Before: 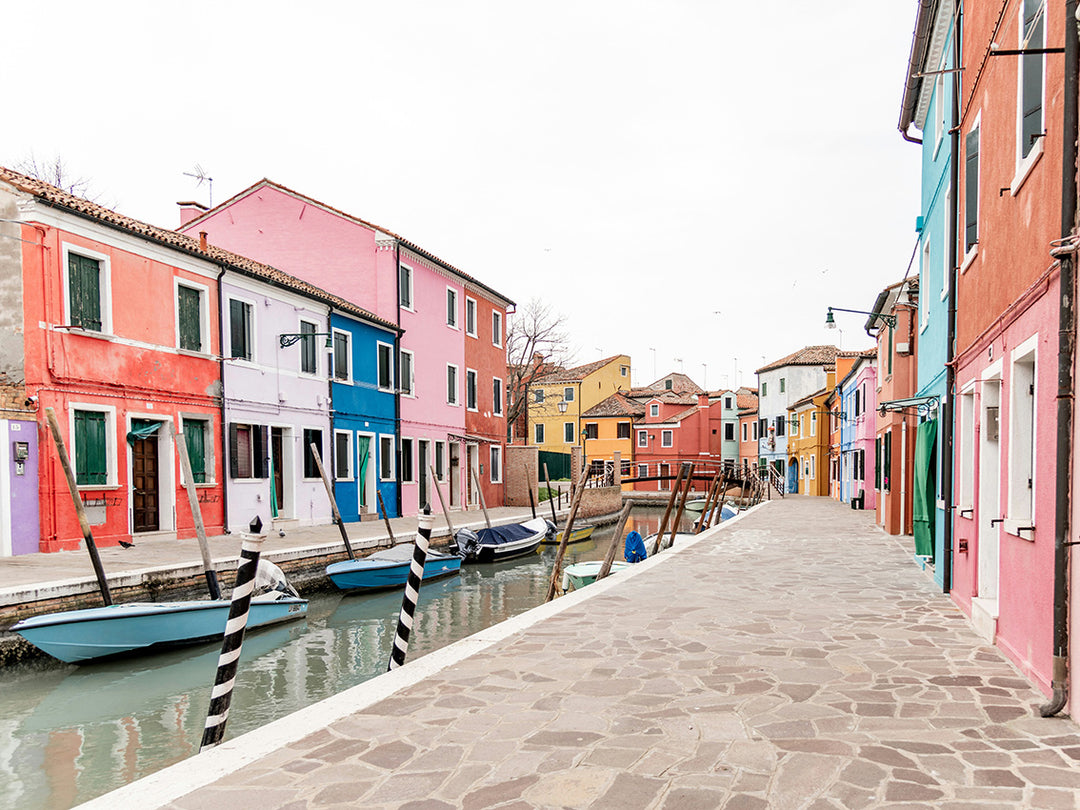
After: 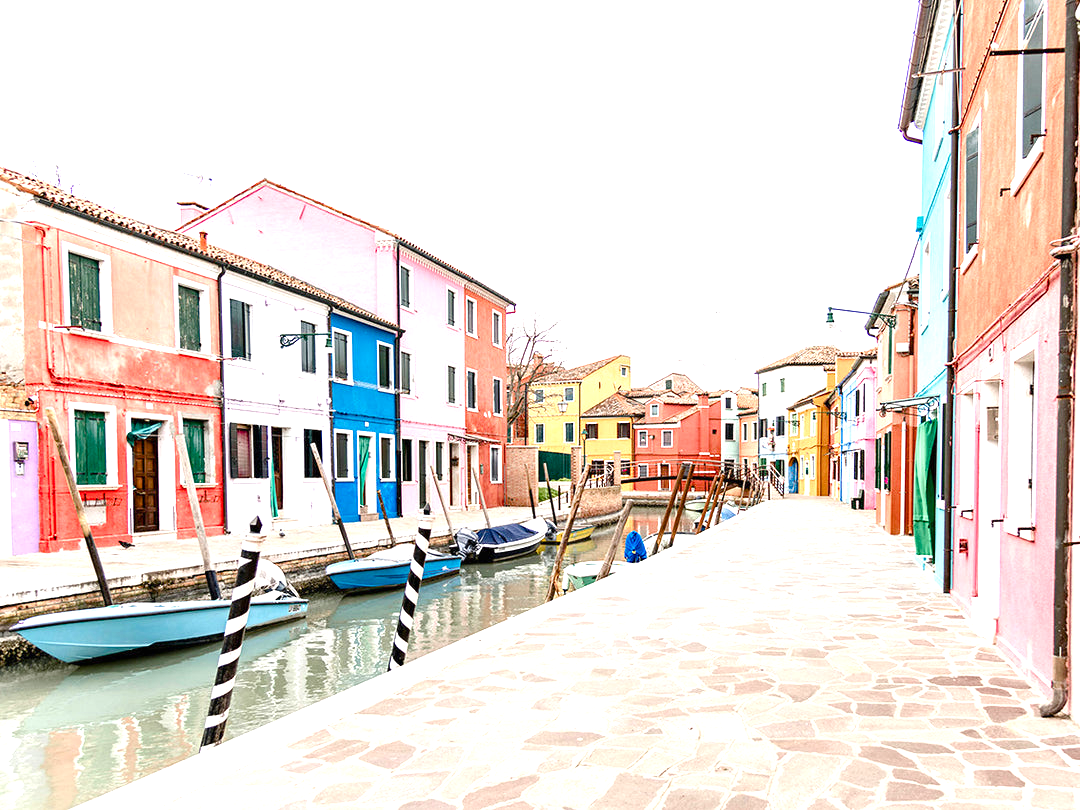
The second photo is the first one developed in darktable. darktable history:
color balance rgb: perceptual saturation grading › global saturation 20%, perceptual saturation grading › highlights -25%, perceptual saturation grading › shadows 50%
exposure: black level correction 0, exposure 1 EV, compensate exposure bias true, compensate highlight preservation false
